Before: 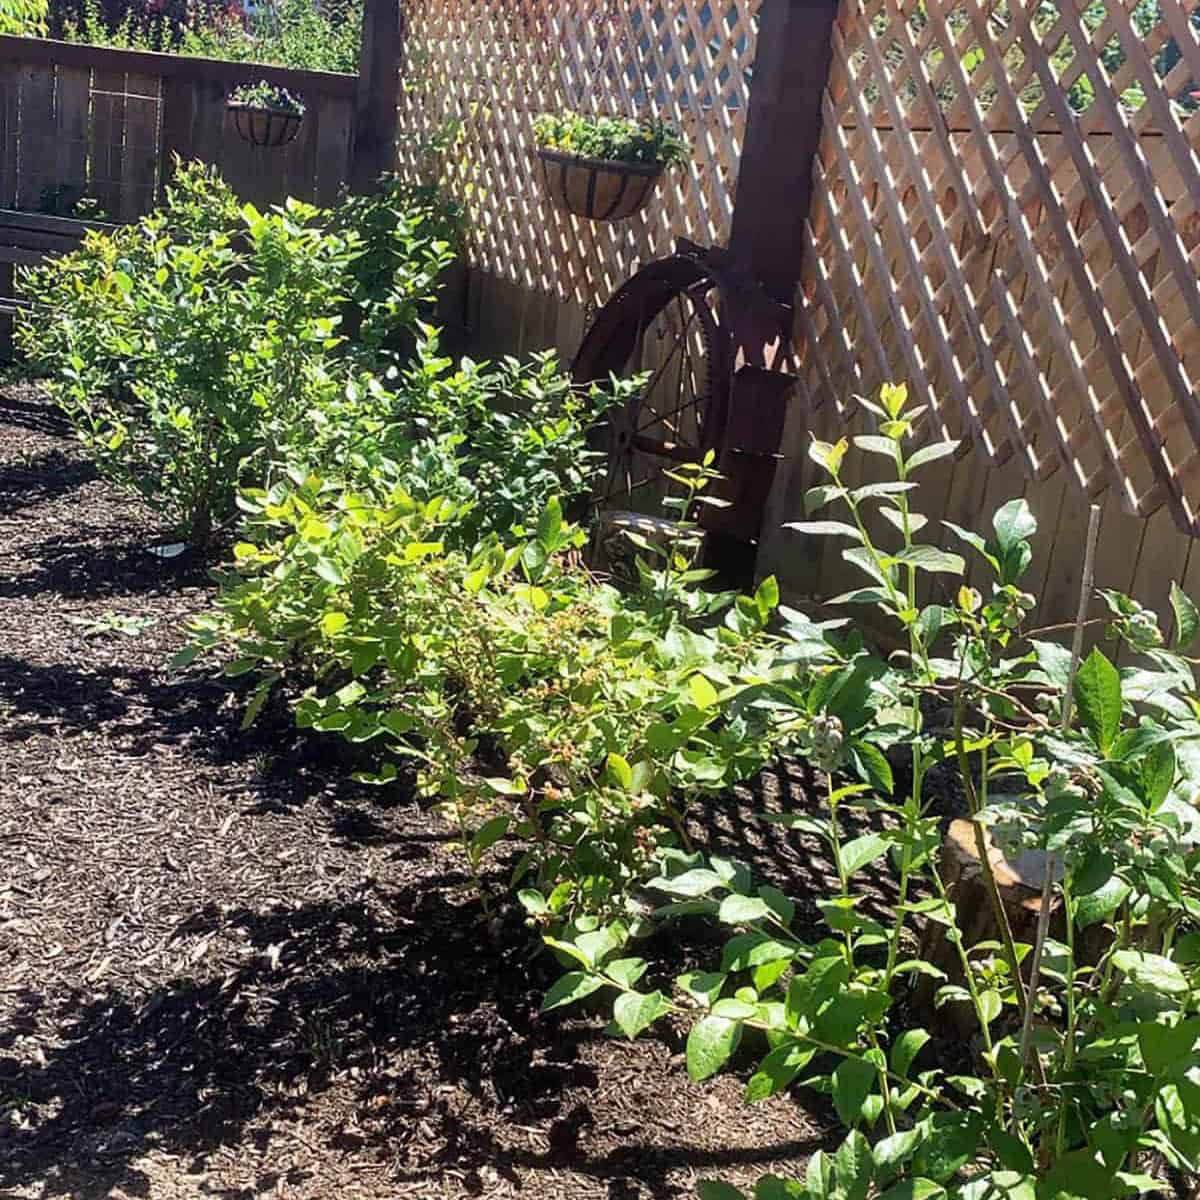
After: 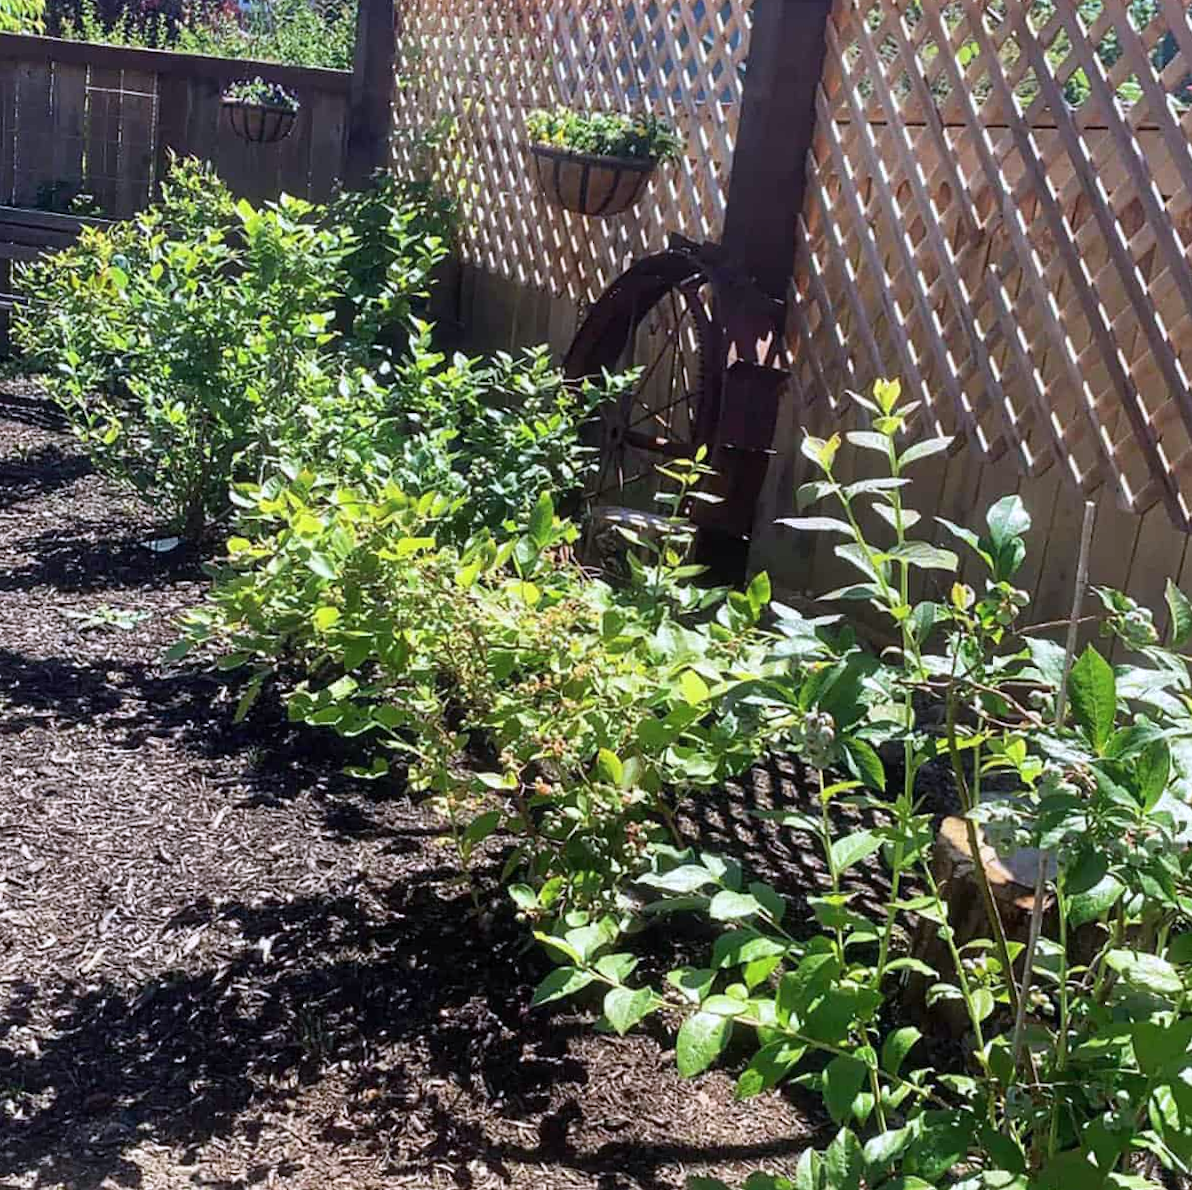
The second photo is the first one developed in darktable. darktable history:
color calibration: illuminant as shot in camera, x 0.358, y 0.373, temperature 4628.91 K
rotate and perspective: rotation 0.192°, lens shift (horizontal) -0.015, crop left 0.005, crop right 0.996, crop top 0.006, crop bottom 0.99
